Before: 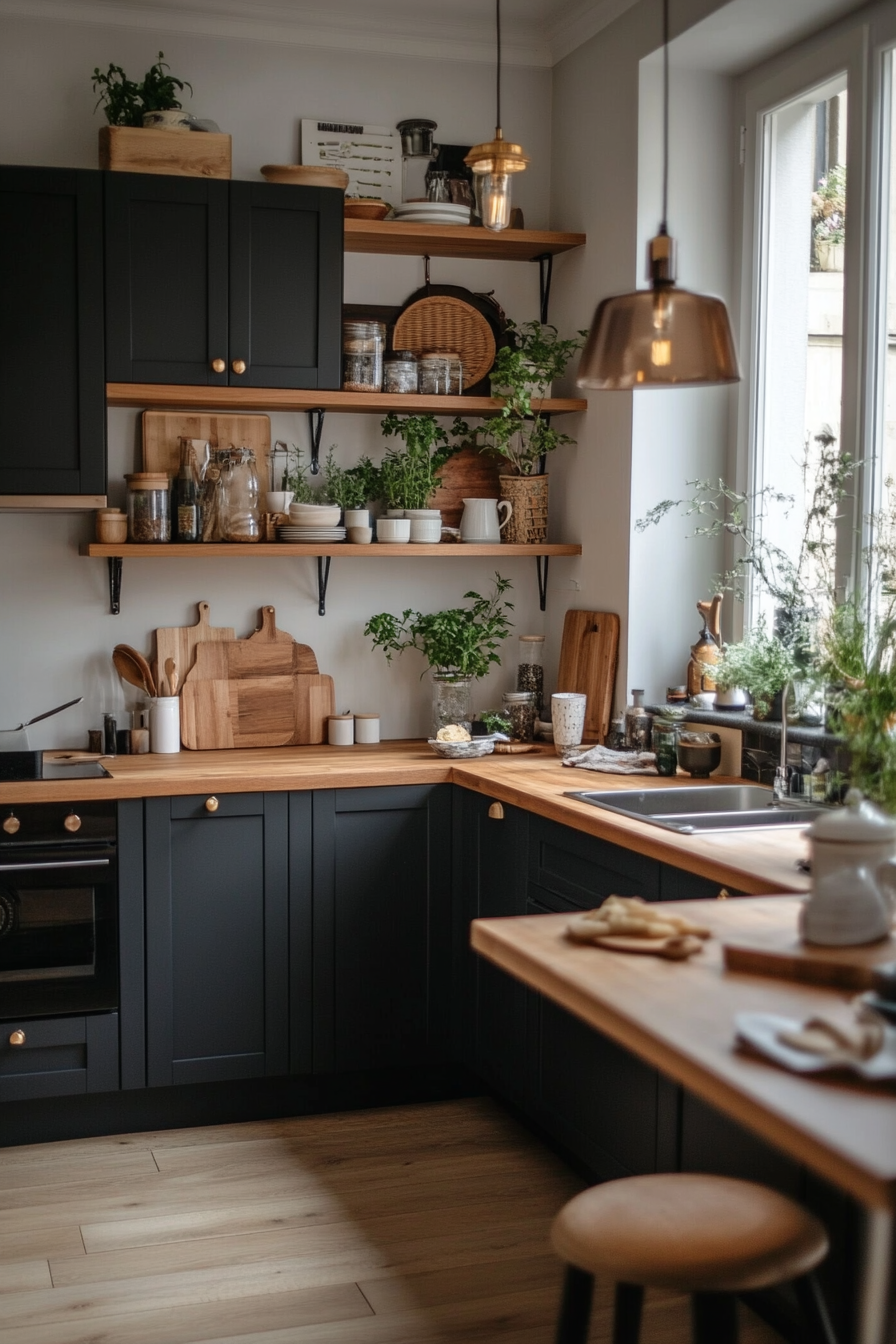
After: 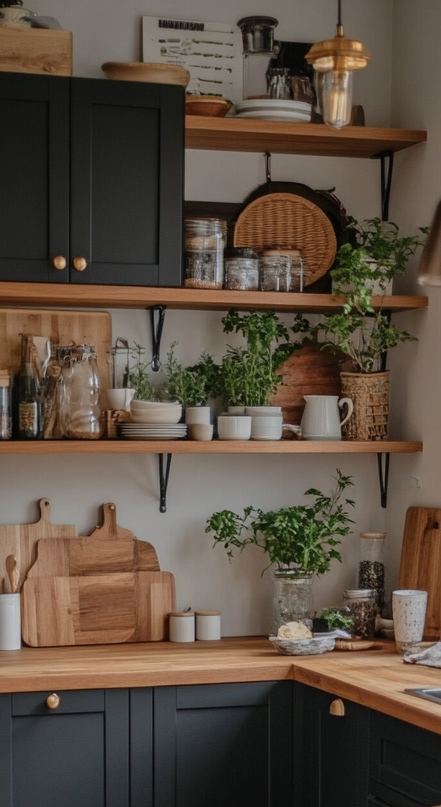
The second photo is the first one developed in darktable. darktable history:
crop: left 17.835%, top 7.675%, right 32.881%, bottom 32.213%
tone equalizer: -8 EV -0.002 EV, -7 EV 0.005 EV, -6 EV -0.008 EV, -5 EV 0.007 EV, -4 EV -0.042 EV, -3 EV -0.233 EV, -2 EV -0.662 EV, -1 EV -0.983 EV, +0 EV -0.969 EV, smoothing diameter 2%, edges refinement/feathering 20, mask exposure compensation -1.57 EV, filter diffusion 5
